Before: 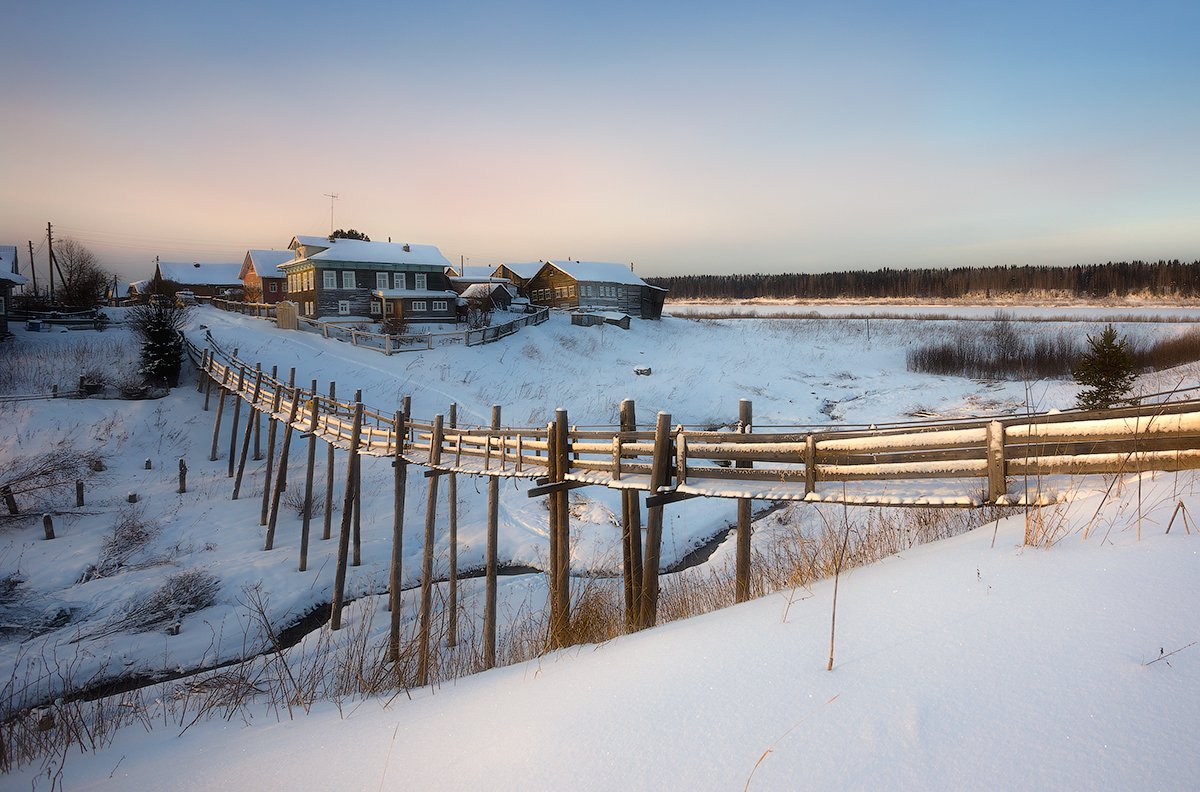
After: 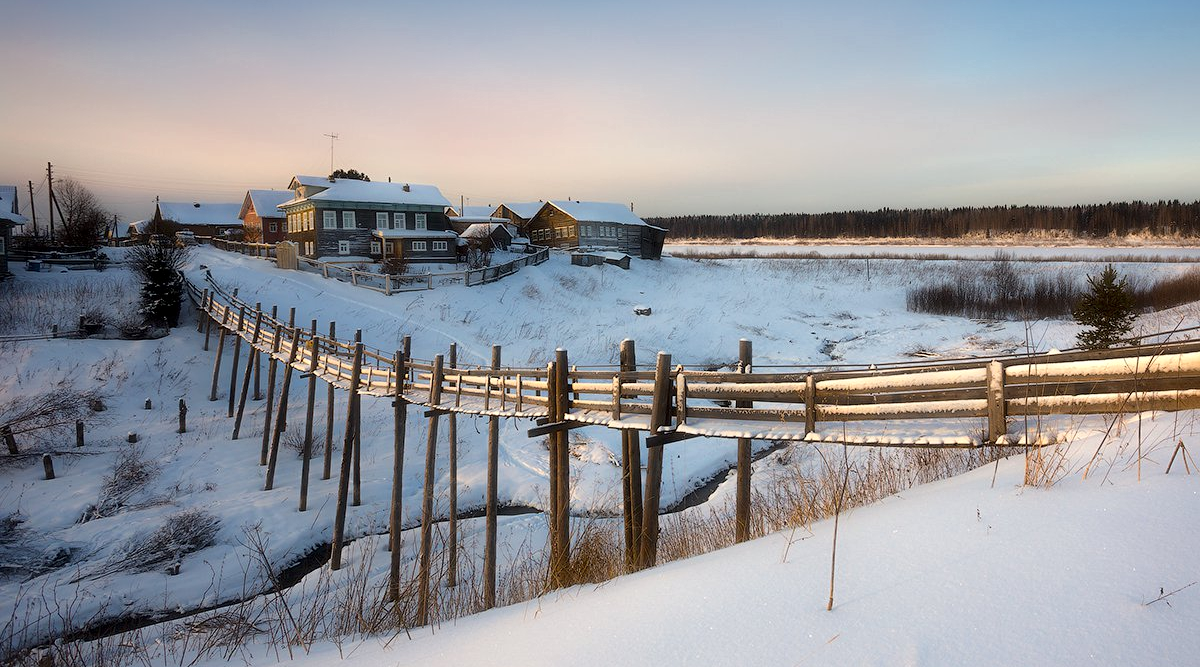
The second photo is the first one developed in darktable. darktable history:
local contrast: mode bilateral grid, contrast 30, coarseness 25, midtone range 0.2
crop: top 7.615%, bottom 8.159%
